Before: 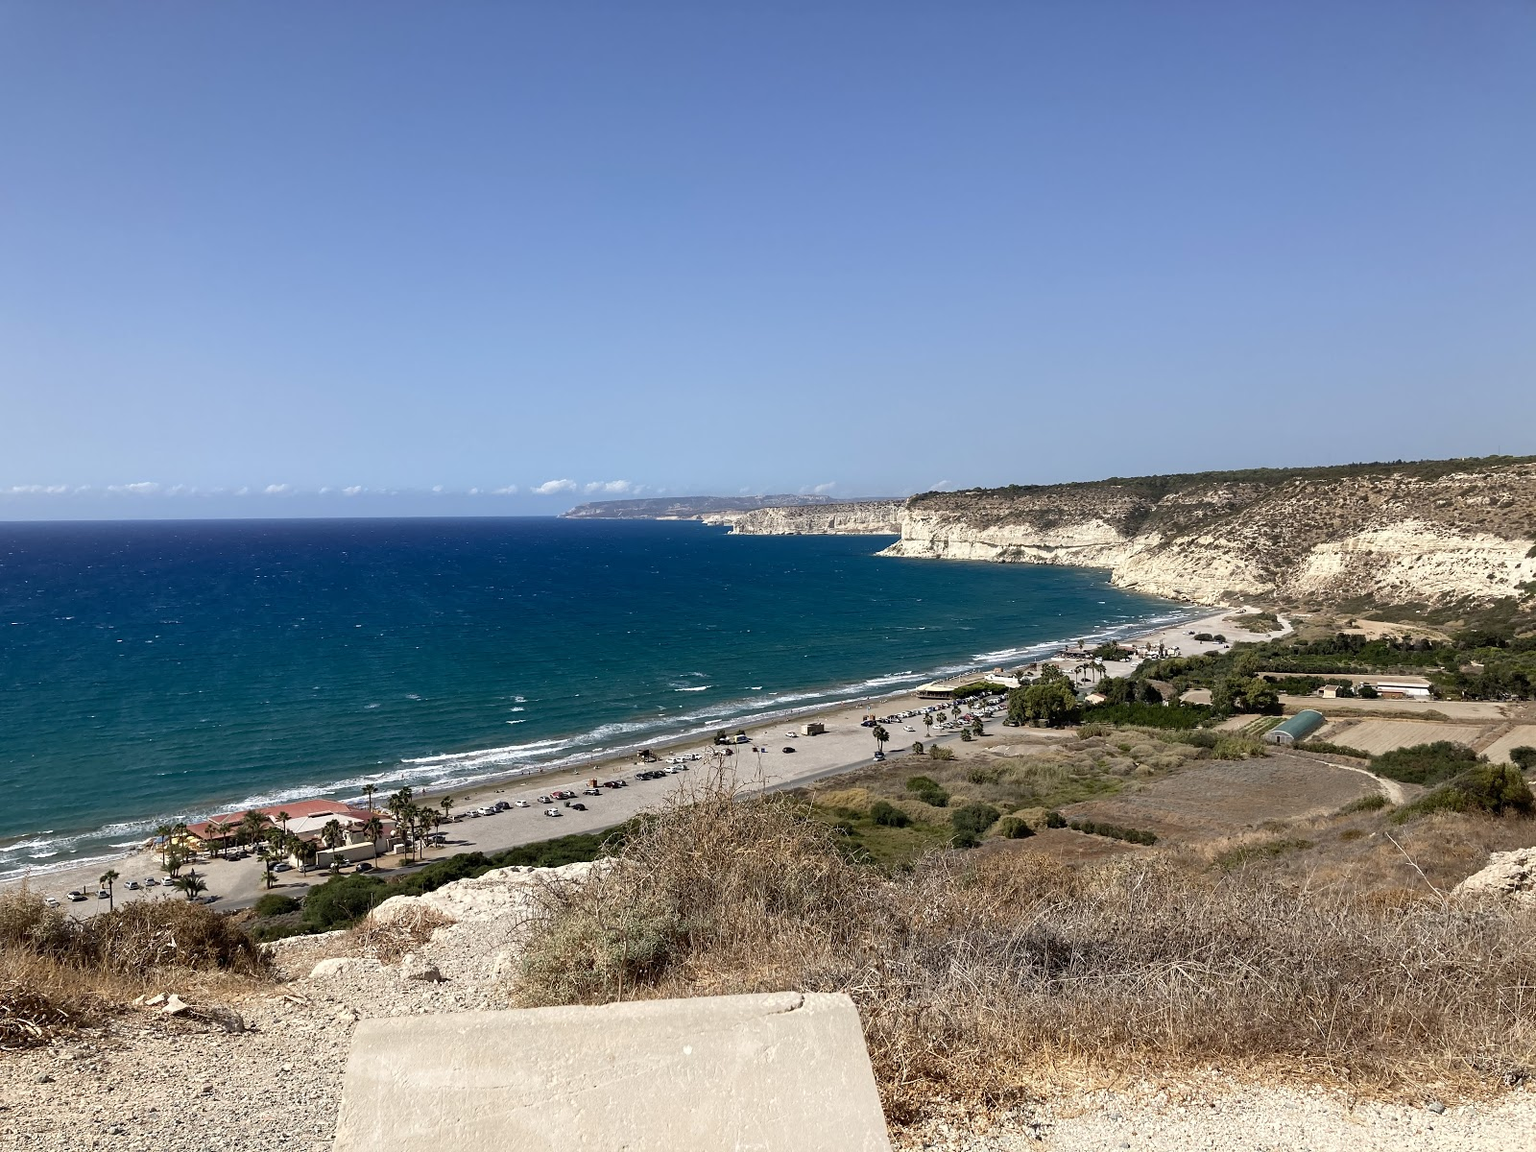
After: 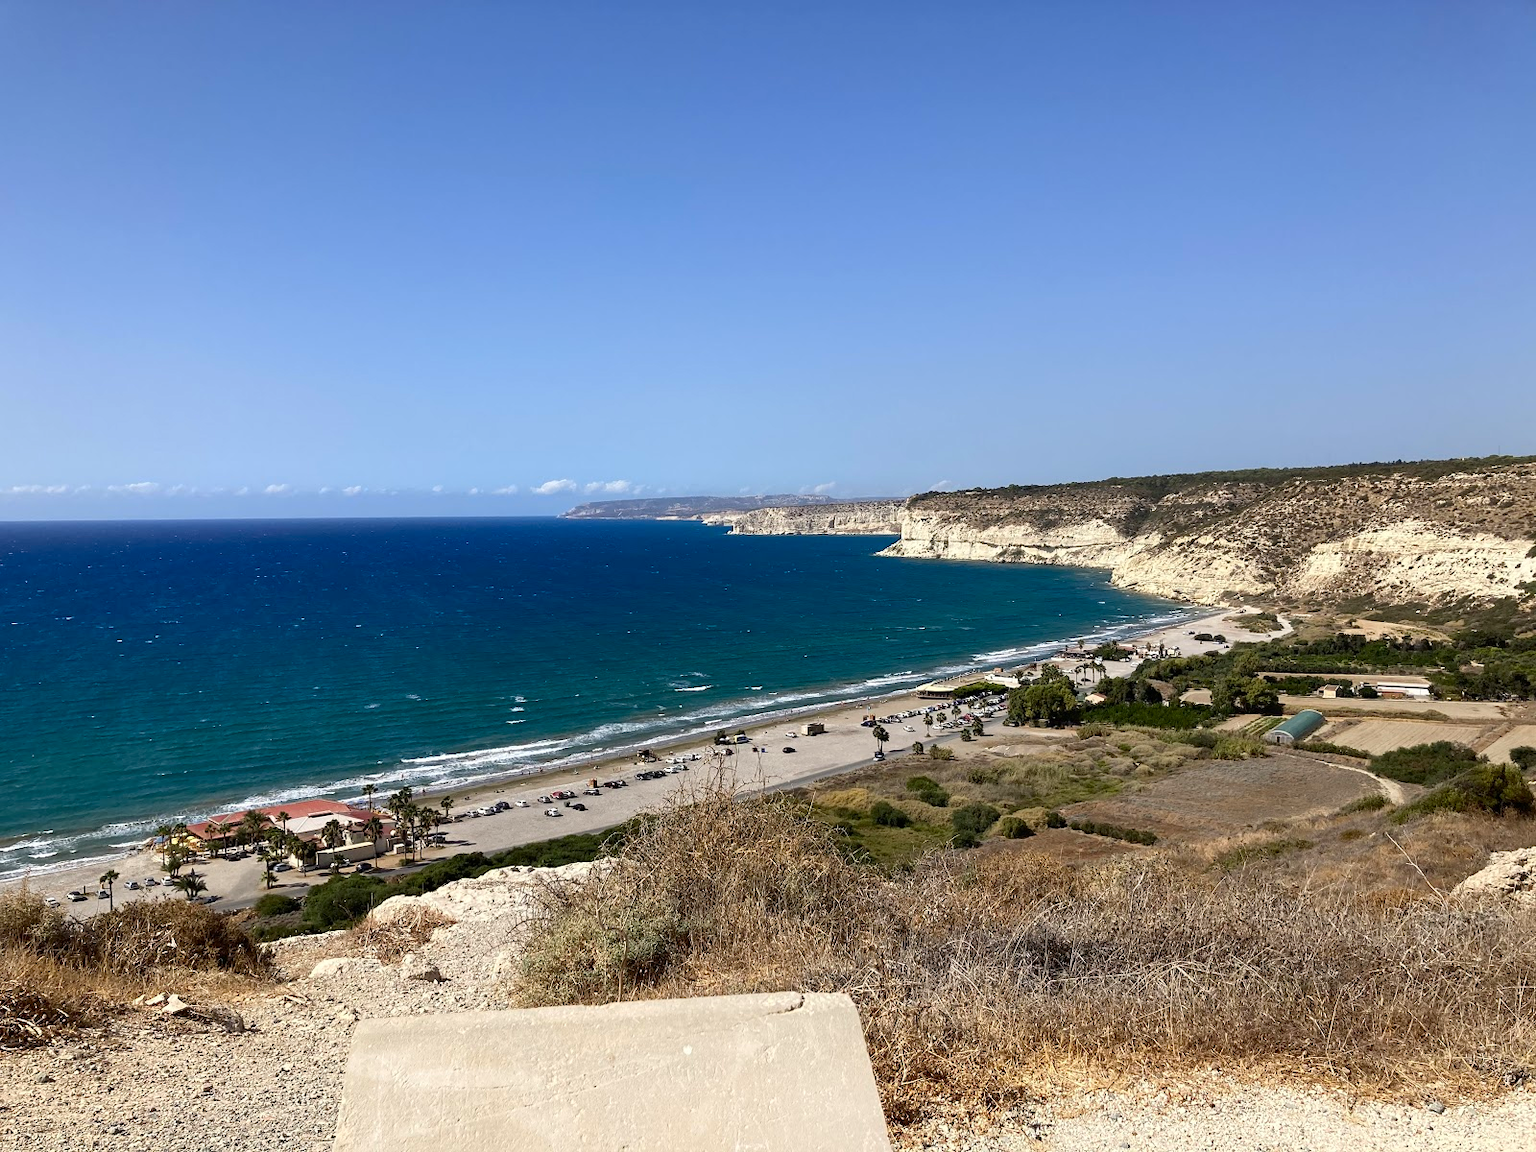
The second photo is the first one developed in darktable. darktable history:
contrast brightness saturation: contrast 0.089, saturation 0.268
